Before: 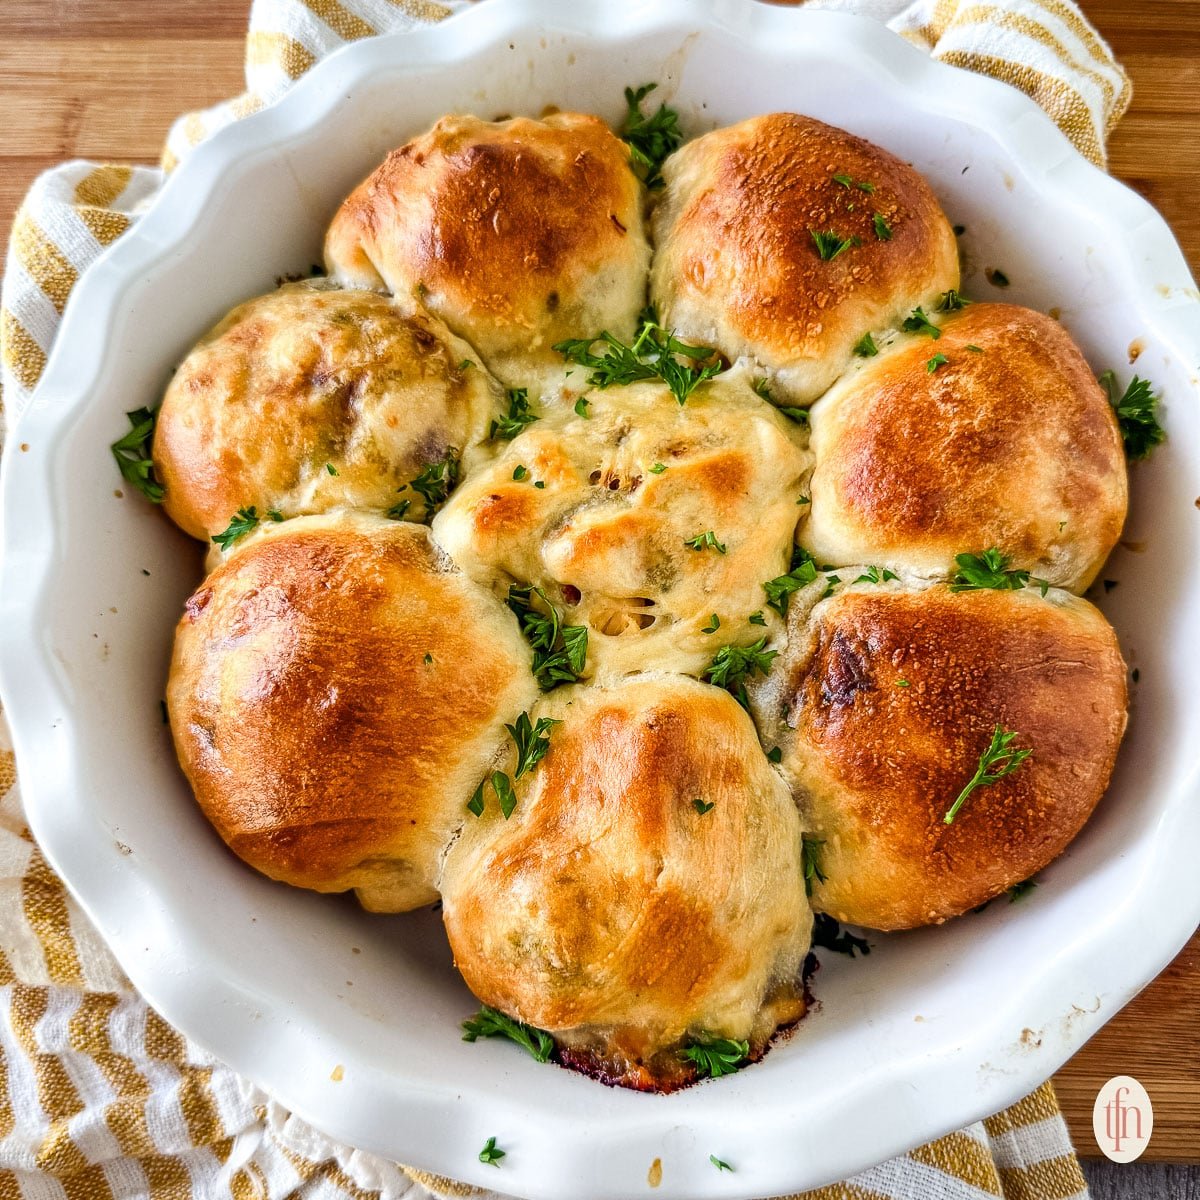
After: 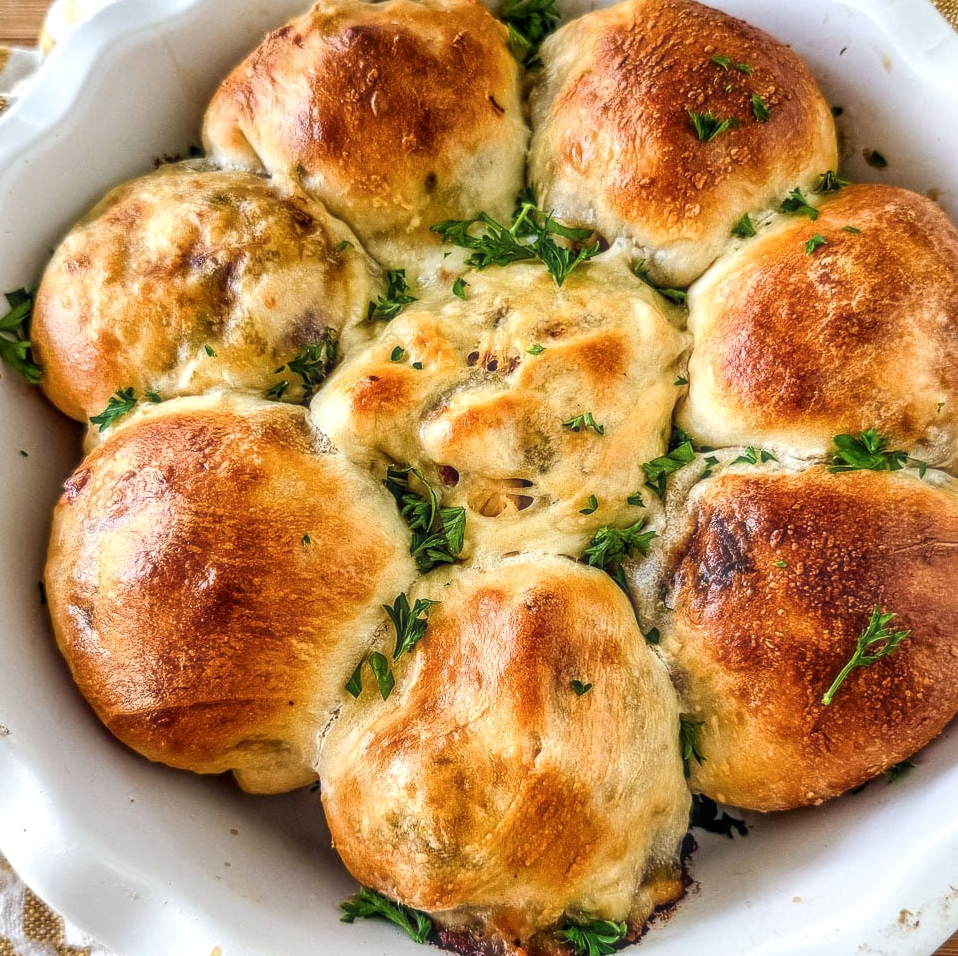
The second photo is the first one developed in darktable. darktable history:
tone equalizer: mask exposure compensation -0.514 EV
haze removal: strength -0.101, compatibility mode true, adaptive false
local contrast: on, module defaults
crop and rotate: left 10.241%, top 9.96%, right 9.878%, bottom 10.341%
